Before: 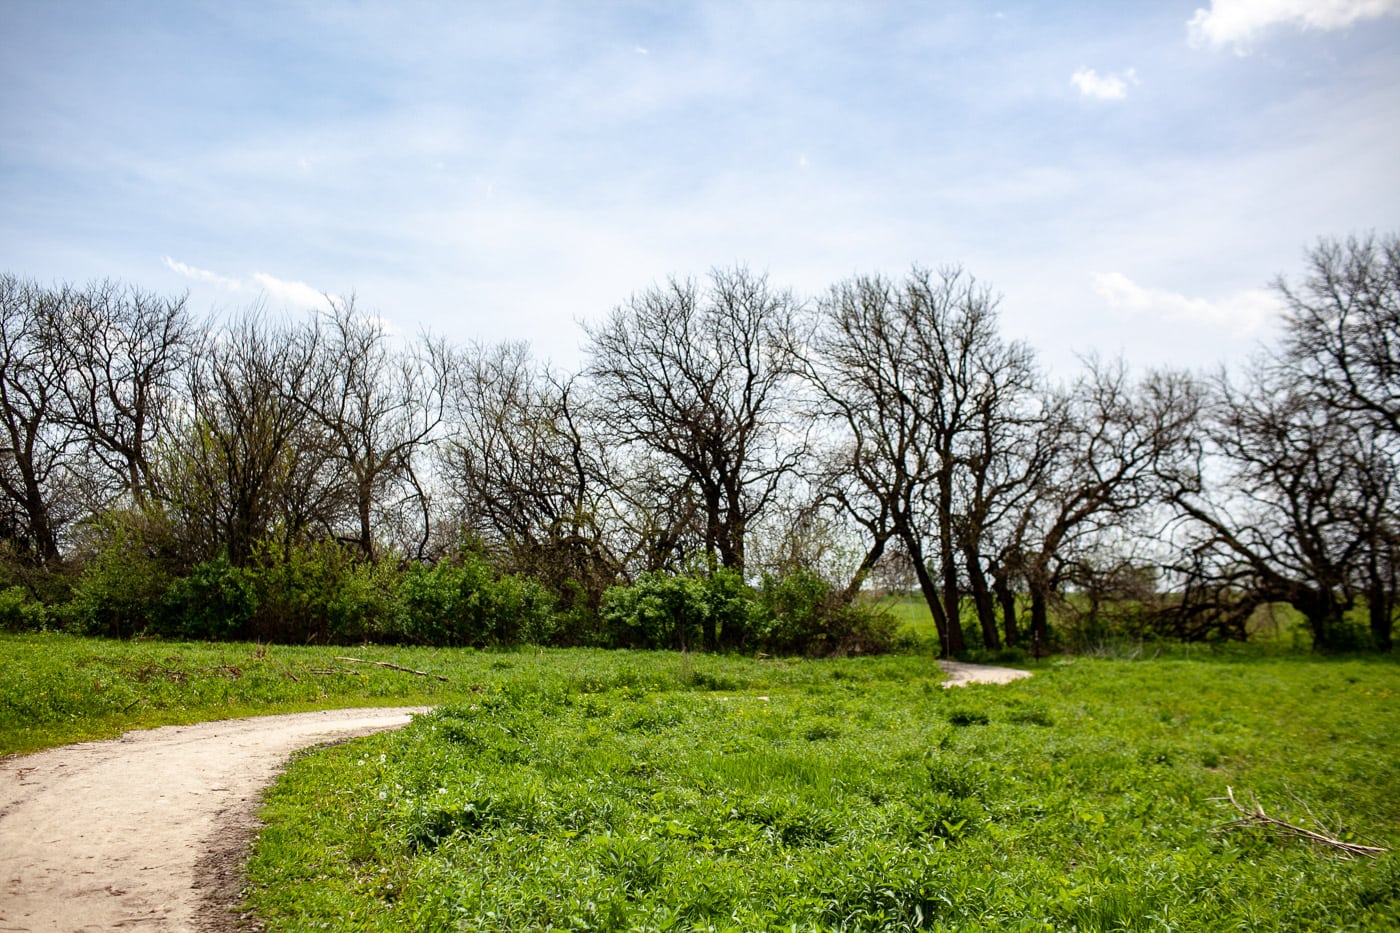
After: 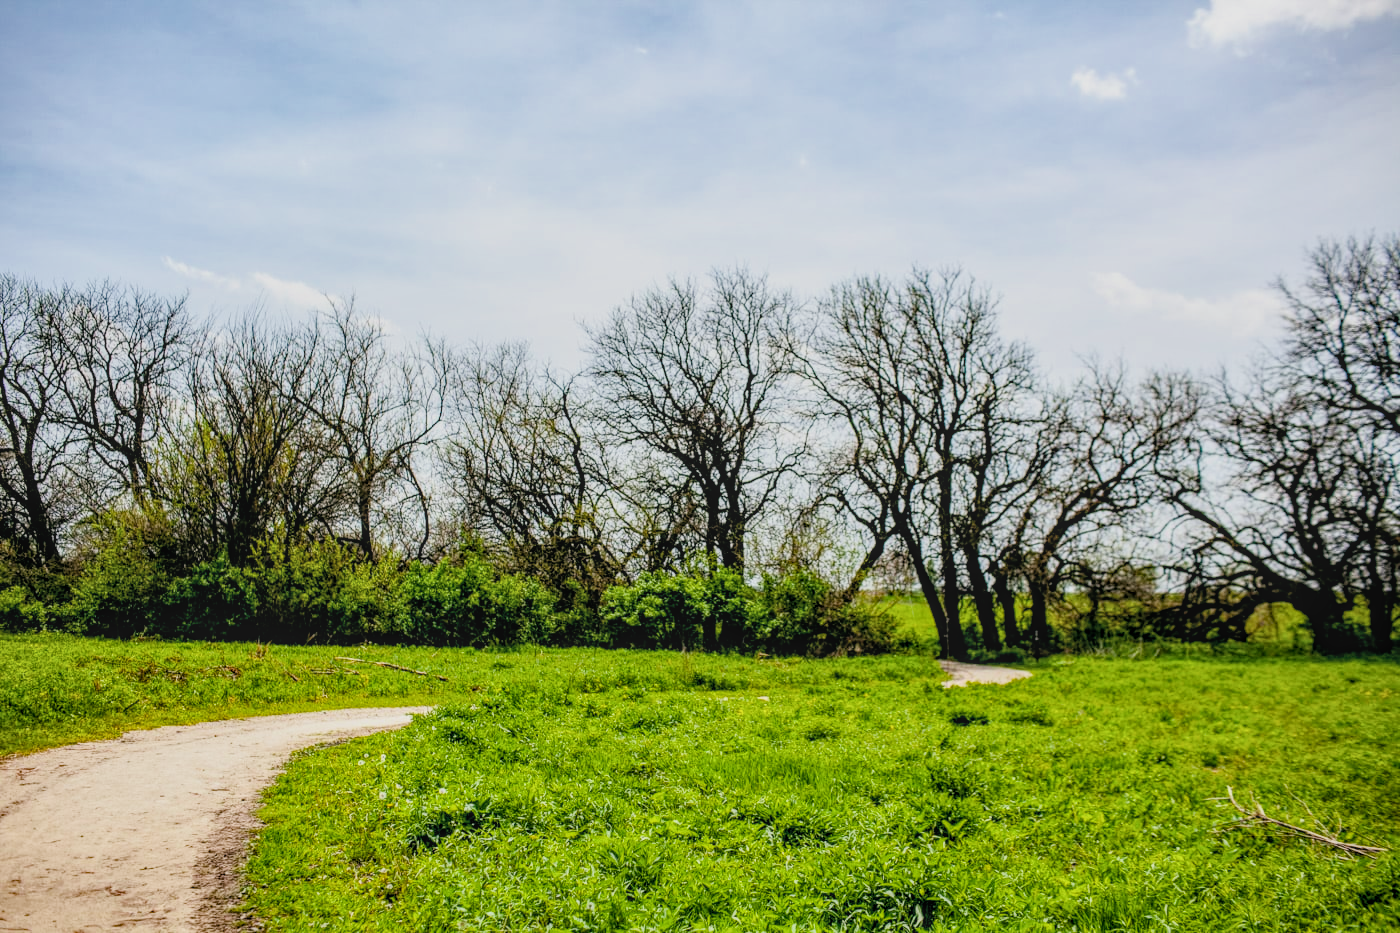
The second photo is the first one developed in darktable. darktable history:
color balance rgb: global offset › luminance -0.342%, global offset › chroma 0.112%, global offset › hue 163.58°, linear chroma grading › global chroma 0.62%, perceptual saturation grading › global saturation 18.067%, global vibrance 14.787%
exposure: exposure 0.607 EV, compensate highlight preservation false
filmic rgb: black relative exposure -6.93 EV, white relative exposure 5.67 EV, hardness 2.84
local contrast: highlights 74%, shadows 55%, detail 176%, midtone range 0.204
haze removal: compatibility mode true, adaptive false
